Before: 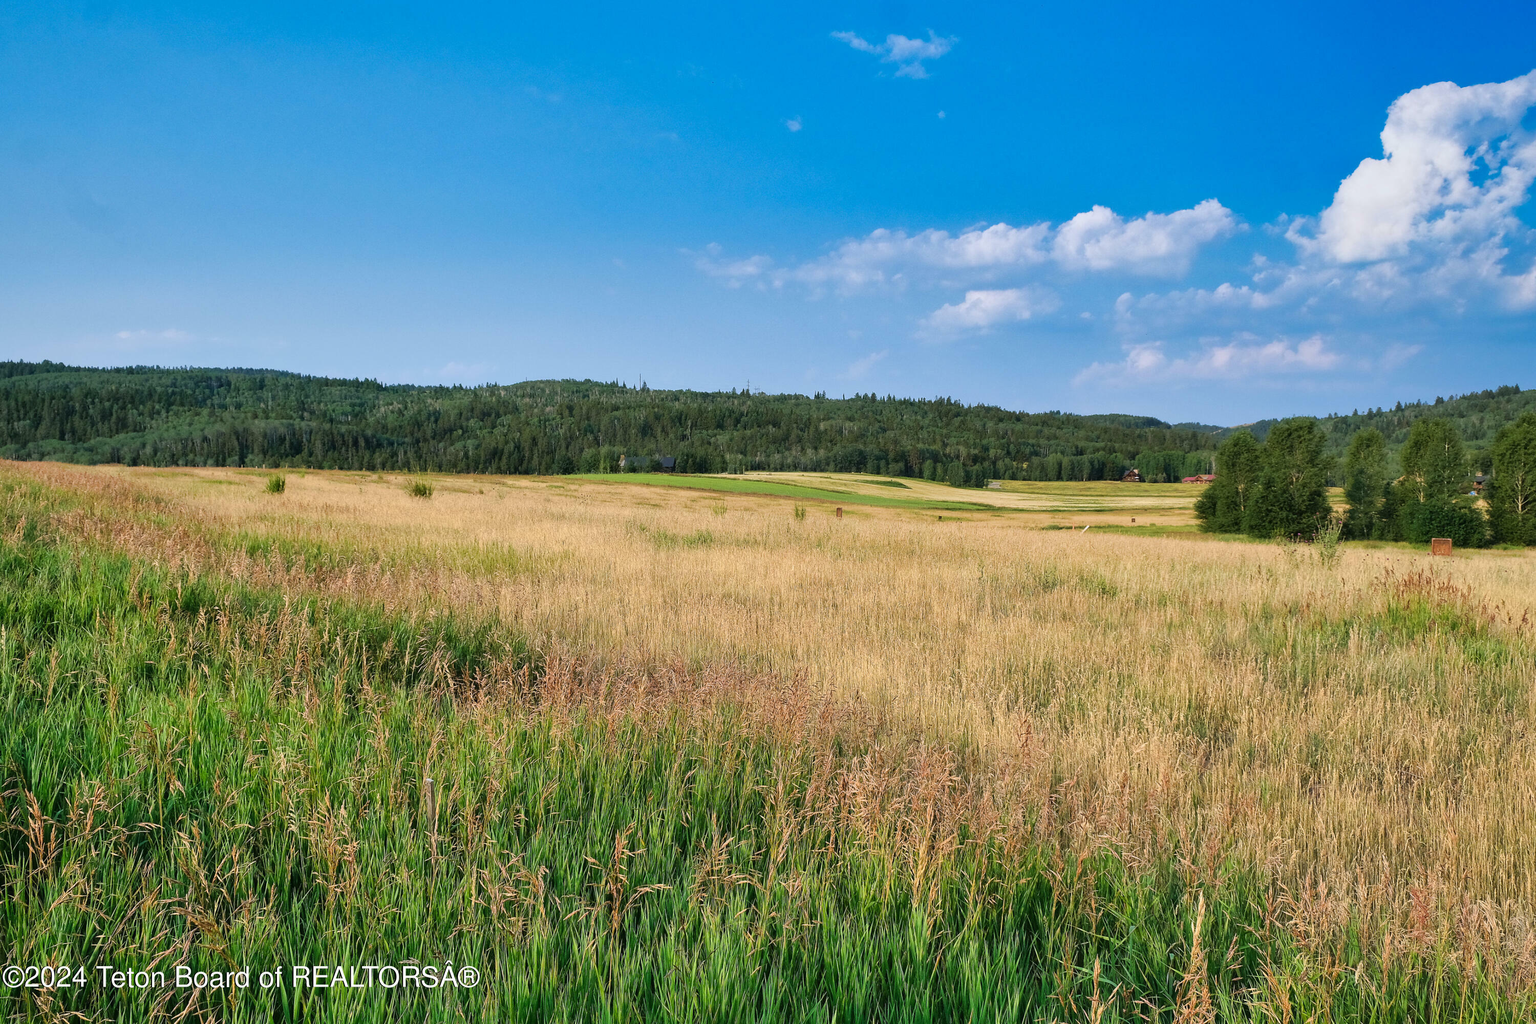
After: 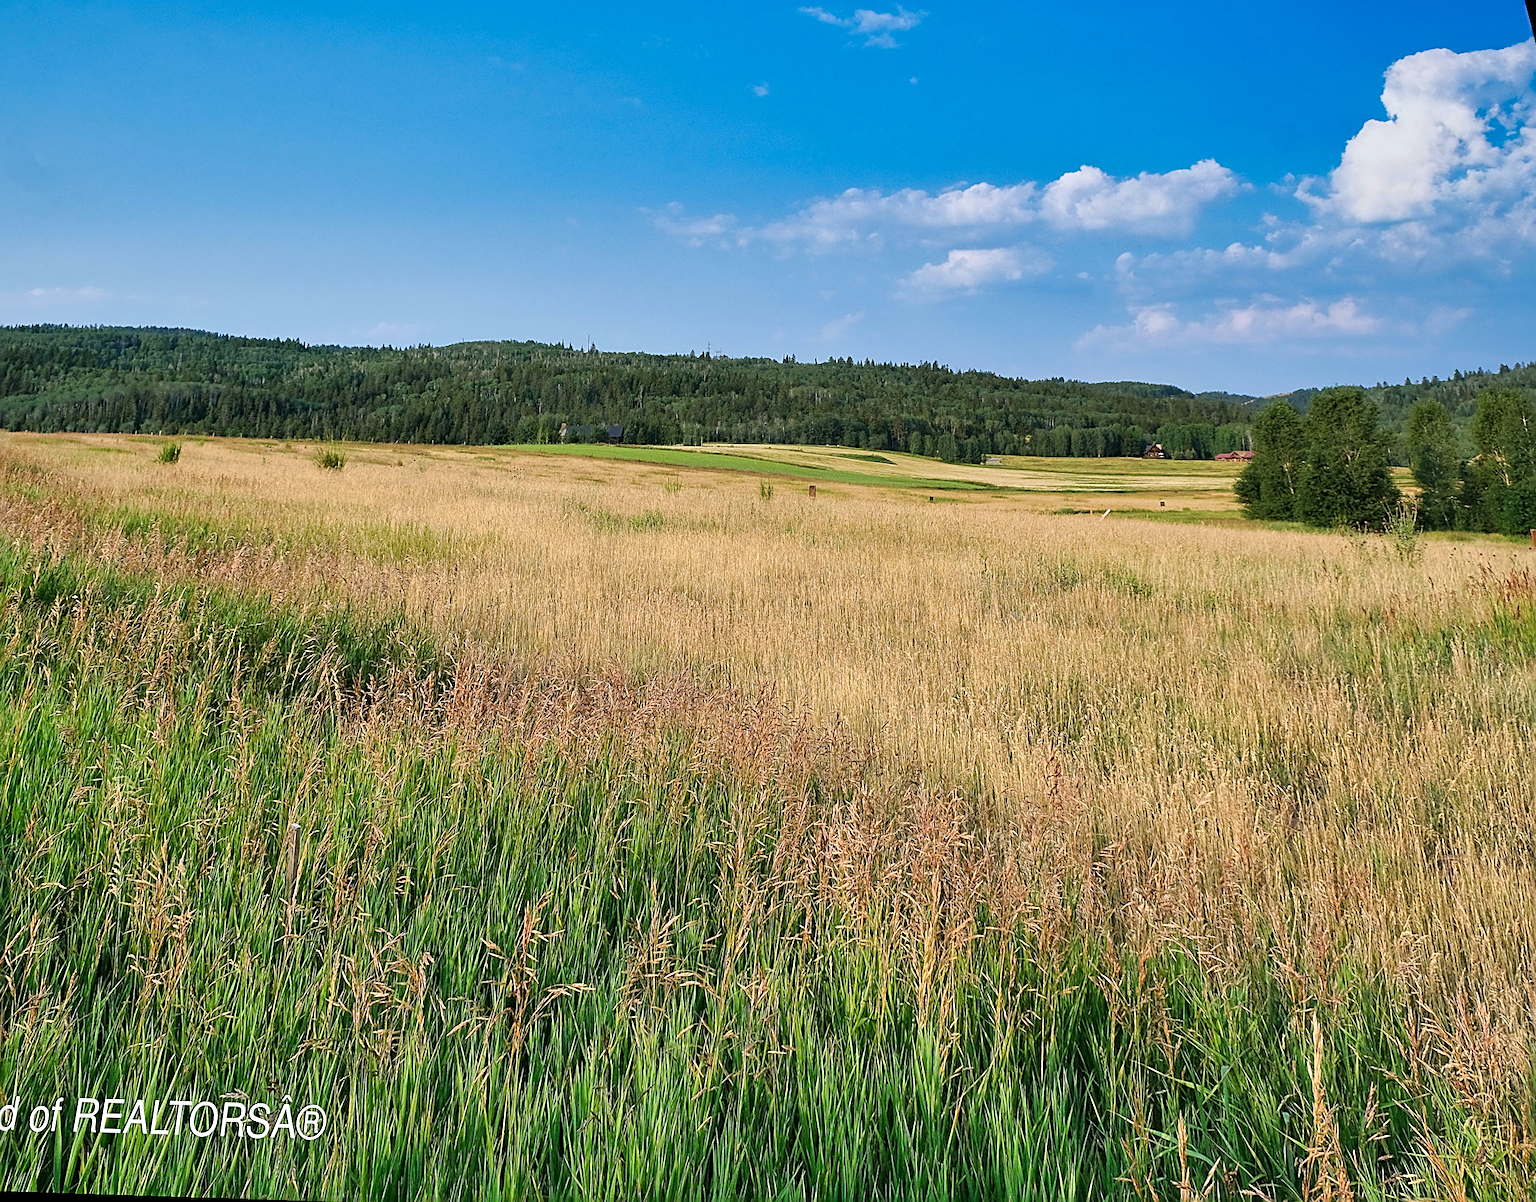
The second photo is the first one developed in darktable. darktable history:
rotate and perspective: rotation 0.72°, lens shift (vertical) -0.352, lens shift (horizontal) -0.051, crop left 0.152, crop right 0.859, crop top 0.019, crop bottom 0.964
sharpen: radius 2.817, amount 0.715
